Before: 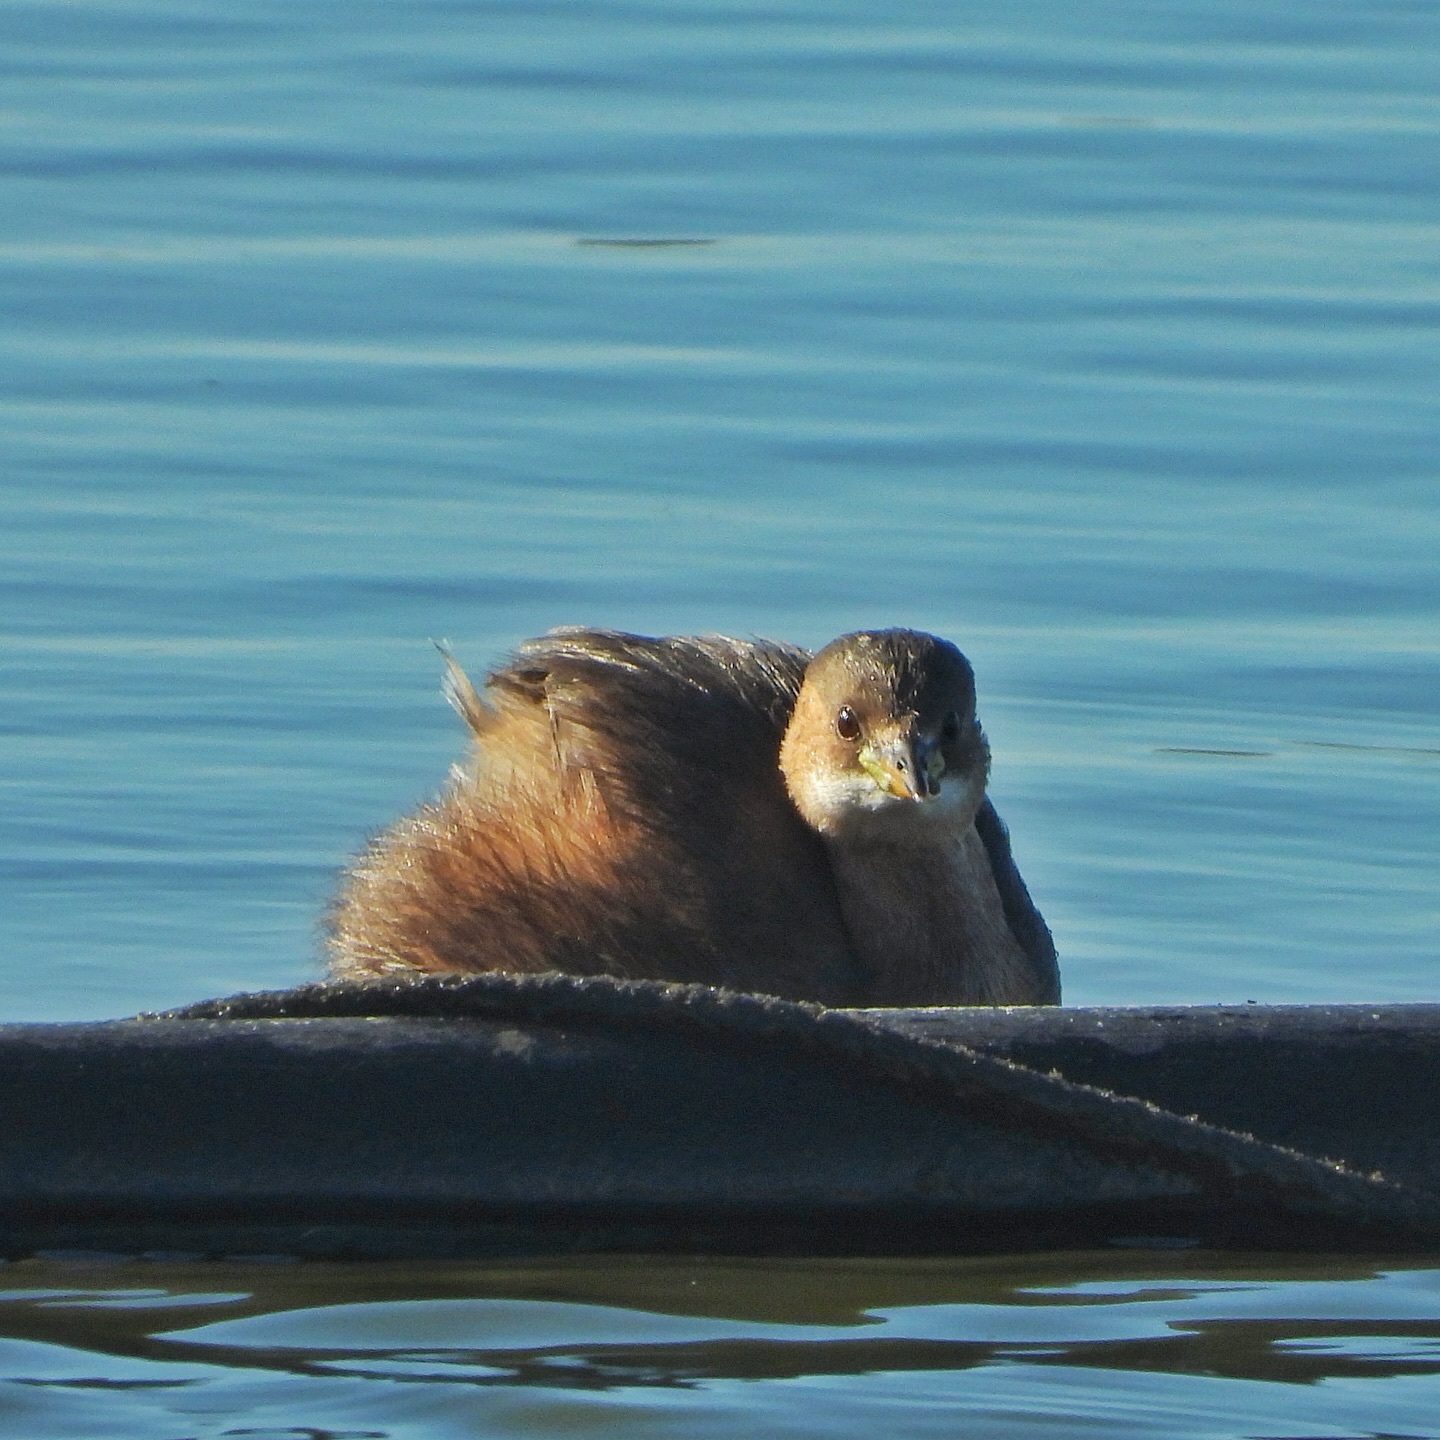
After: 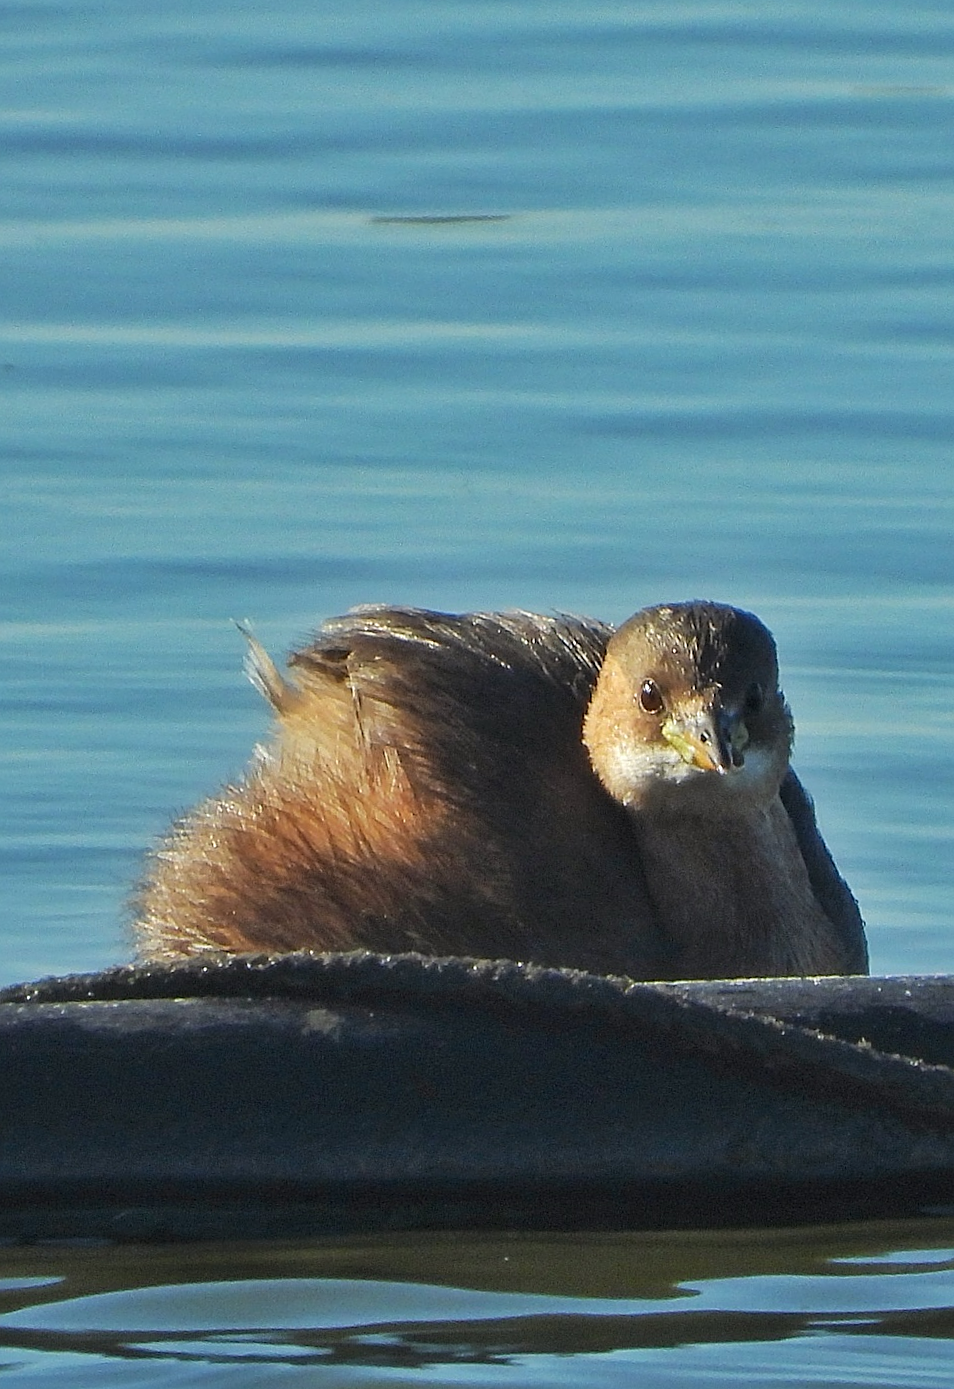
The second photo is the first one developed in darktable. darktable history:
sharpen: on, module defaults
crop and rotate: left 13.537%, right 19.796%
rotate and perspective: rotation -1°, crop left 0.011, crop right 0.989, crop top 0.025, crop bottom 0.975
